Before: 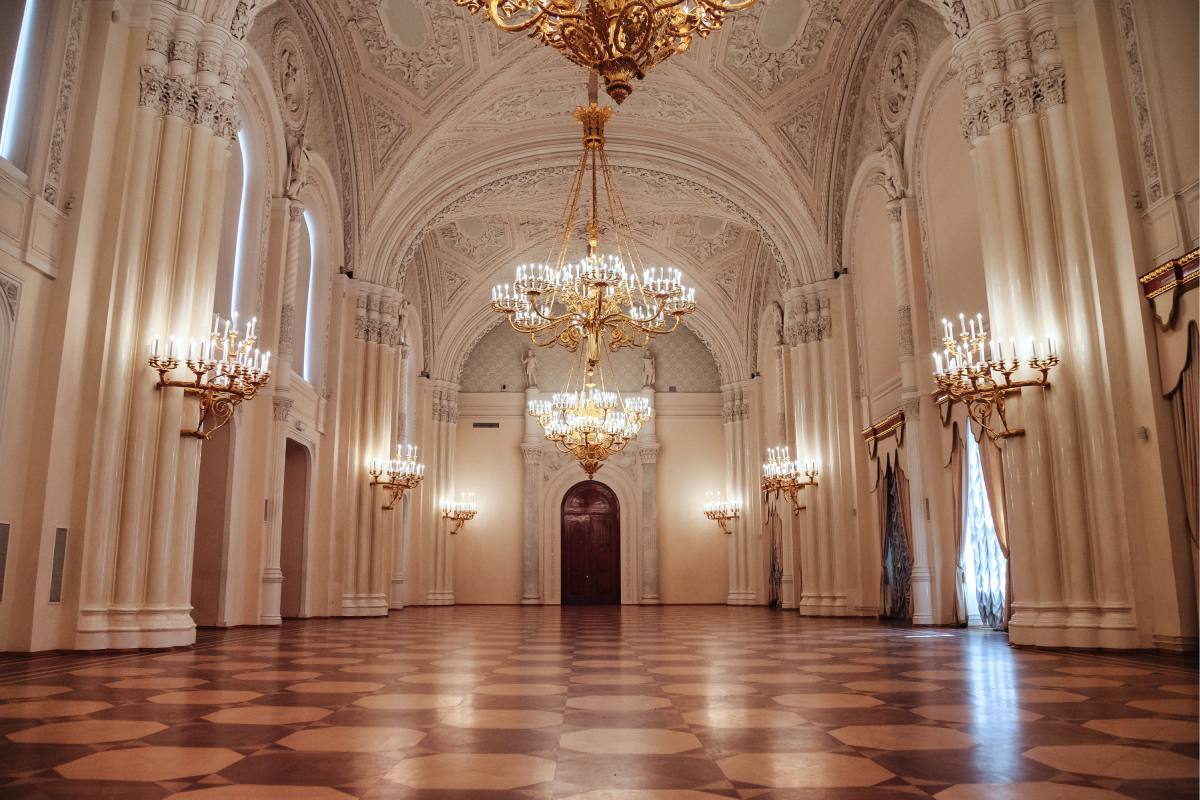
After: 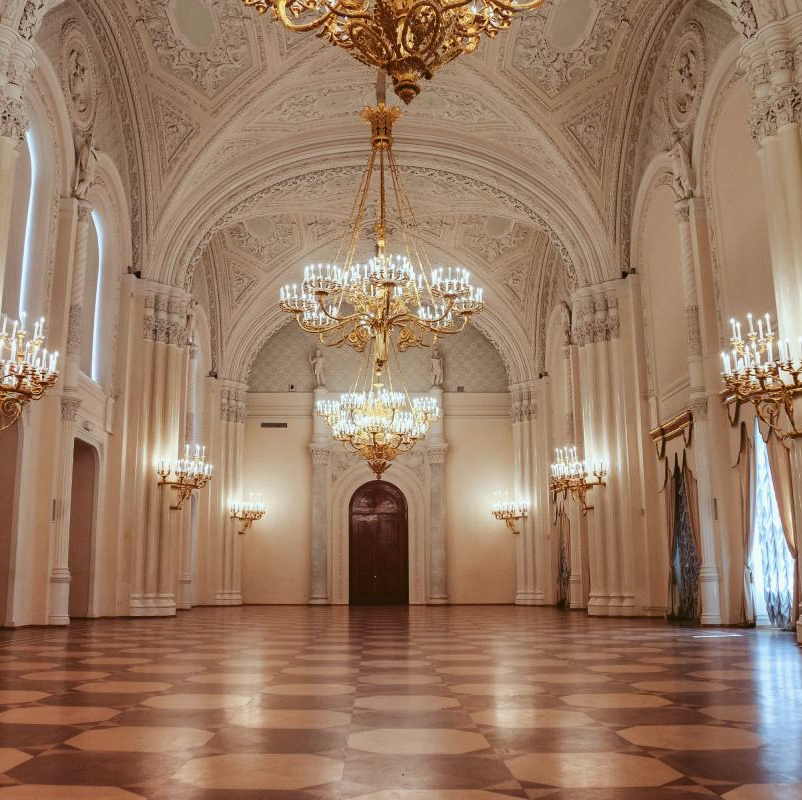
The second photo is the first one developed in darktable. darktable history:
color balance: lift [1.004, 1.002, 1.002, 0.998], gamma [1, 1.007, 1.002, 0.993], gain [1, 0.977, 1.013, 1.023], contrast -3.64%
crop and rotate: left 17.732%, right 15.423%
